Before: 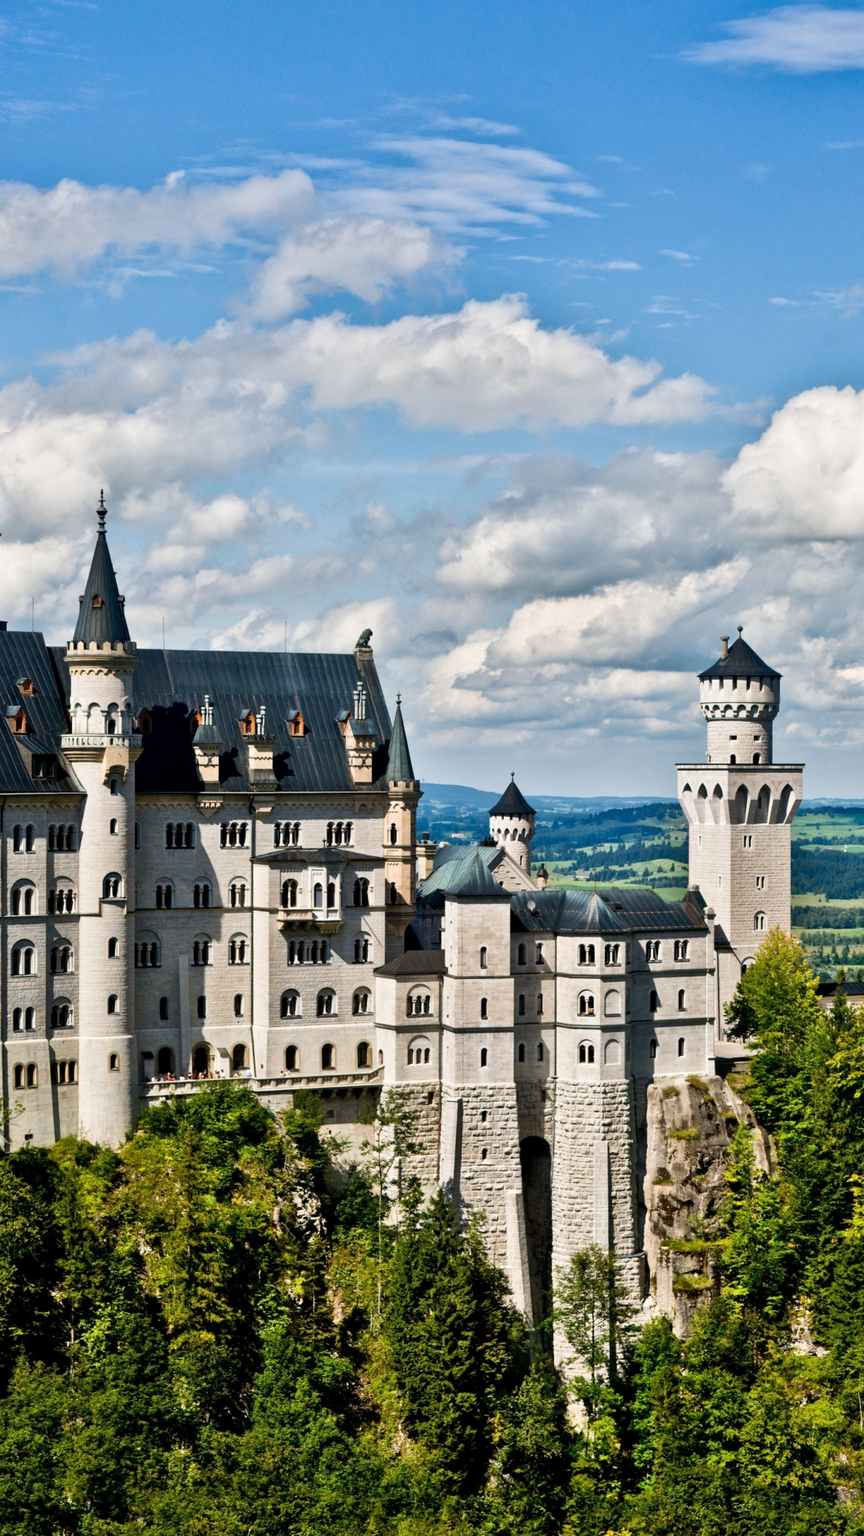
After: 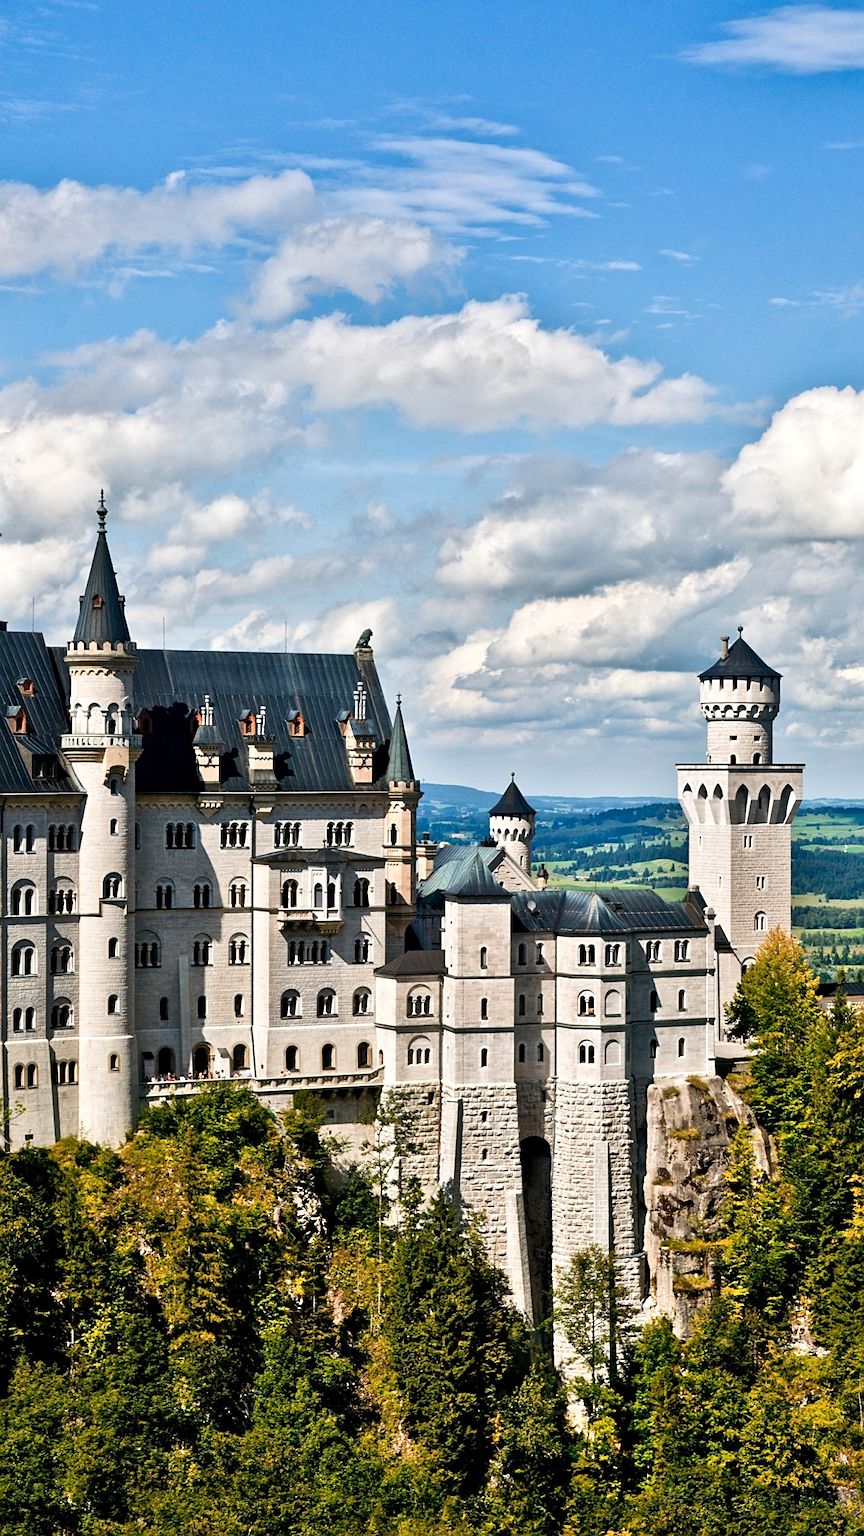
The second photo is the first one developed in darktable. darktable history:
color zones: curves: ch1 [(0, 0.469) (0.072, 0.457) (0.243, 0.494) (0.429, 0.5) (0.571, 0.5) (0.714, 0.5) (0.857, 0.5) (1, 0.469)]; ch2 [(0, 0.499) (0.143, 0.467) (0.242, 0.436) (0.429, 0.493) (0.571, 0.5) (0.714, 0.5) (0.857, 0.5) (1, 0.499)]
sharpen: on, module defaults
levels: levels [0, 0.476, 0.951]
